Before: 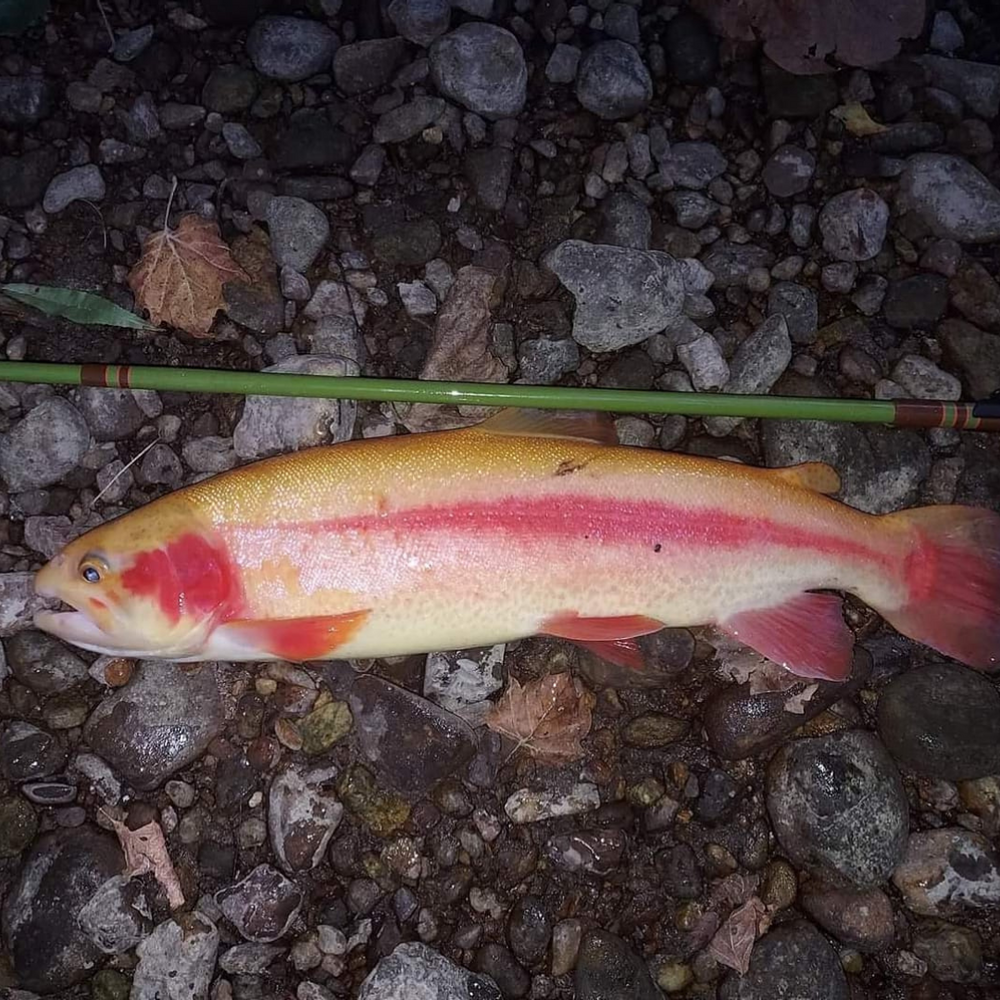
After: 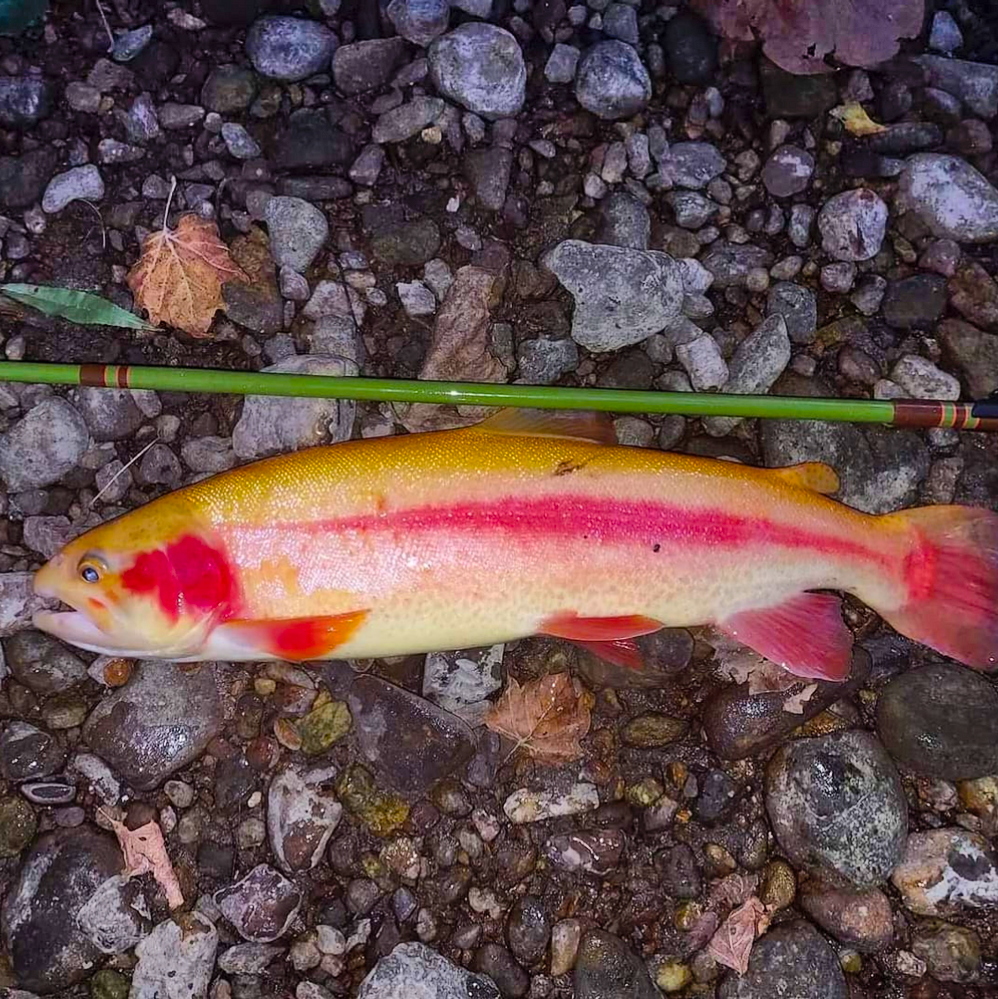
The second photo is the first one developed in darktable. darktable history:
crop and rotate: left 0.126%
color balance rgb: perceptual saturation grading › global saturation 25%, global vibrance 10%
color balance: output saturation 120%
shadows and highlights: shadows 60, highlights -60.23, soften with gaussian
